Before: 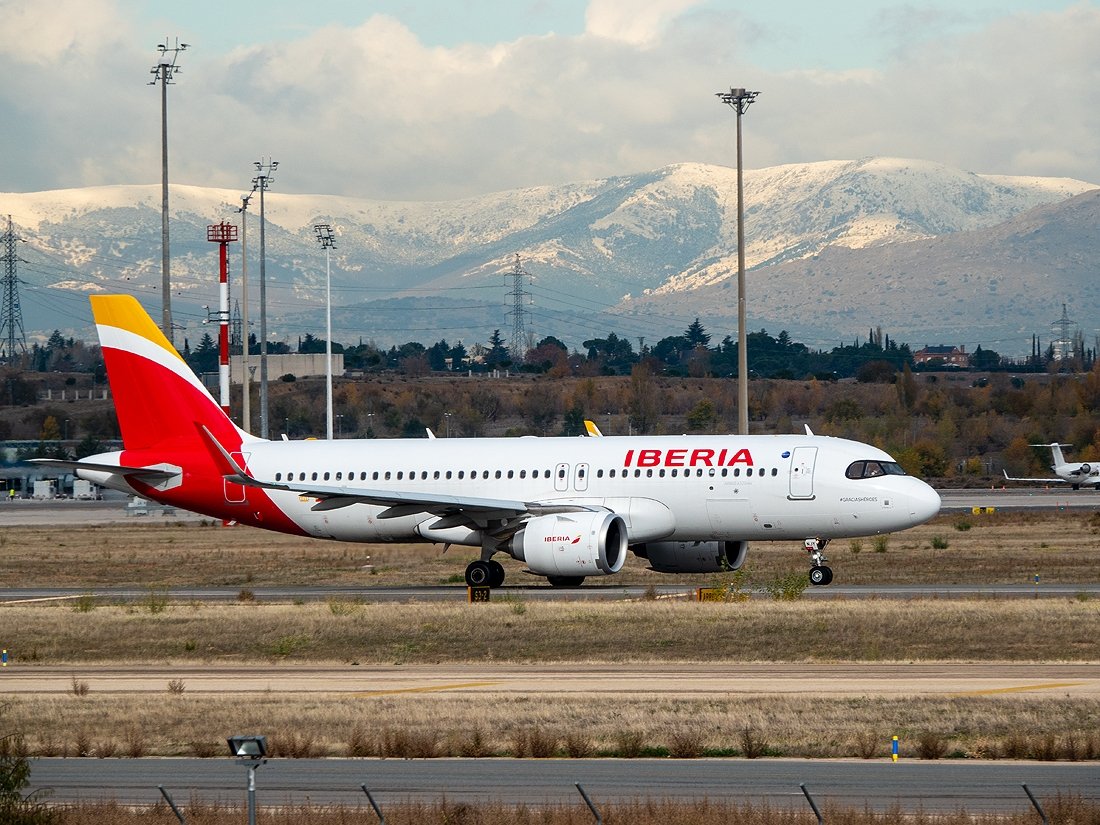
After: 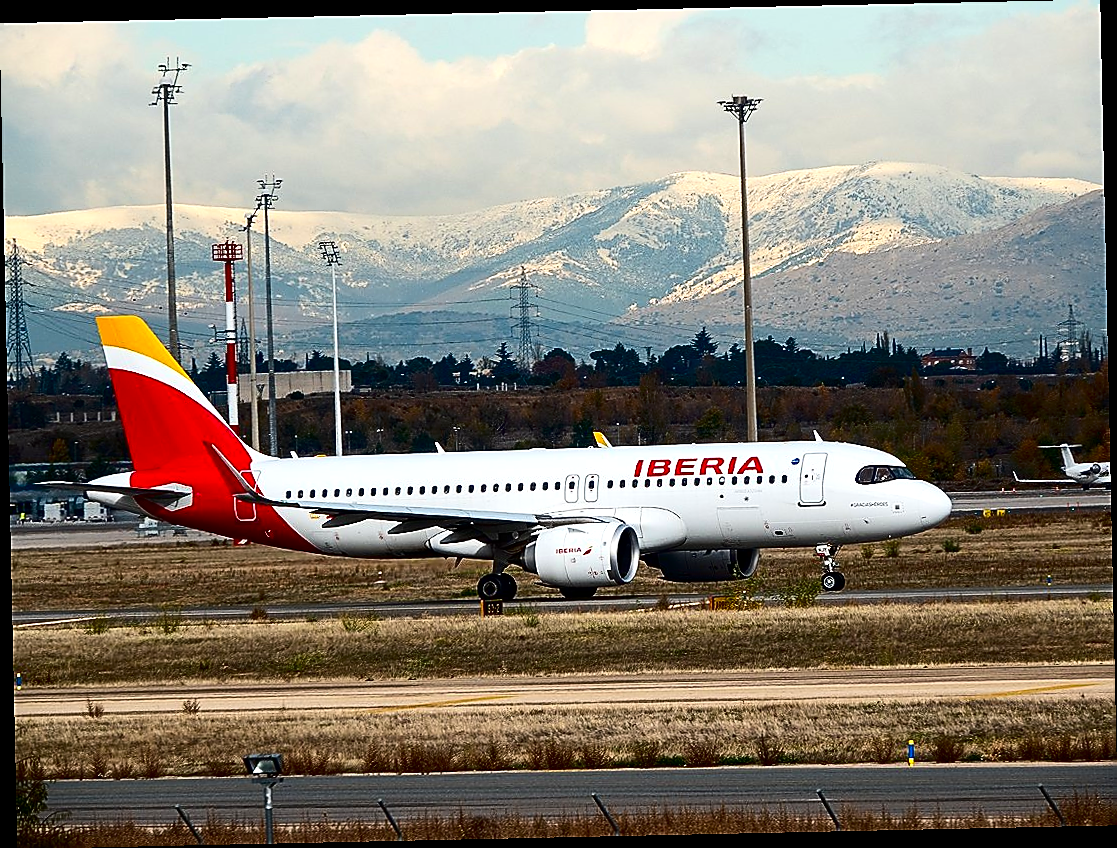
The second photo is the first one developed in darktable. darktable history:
sharpen: radius 1.4, amount 1.25, threshold 0.7
contrast brightness saturation: contrast 0.22, brightness -0.19, saturation 0.24
exposure: exposure 0.207 EV, compensate highlight preservation false
rotate and perspective: rotation -1.24°, automatic cropping off
